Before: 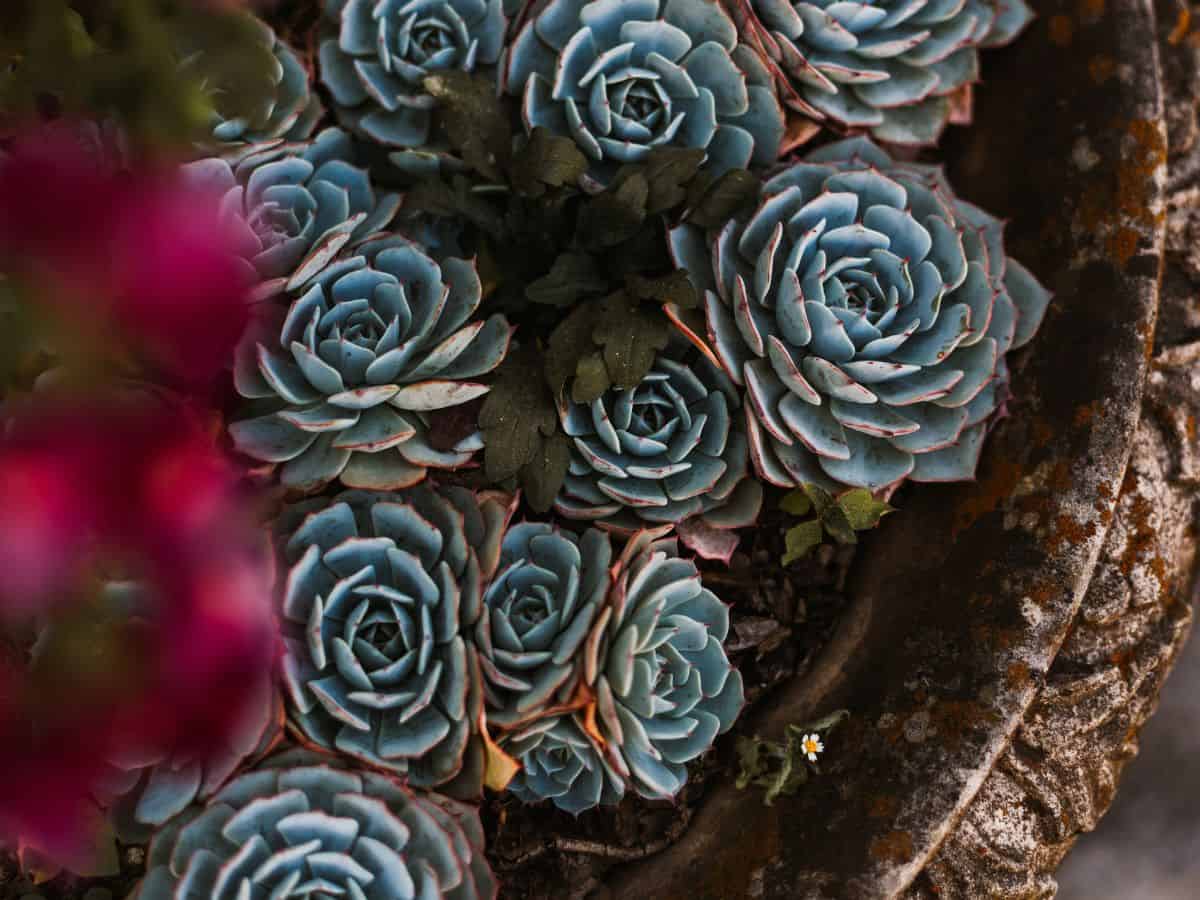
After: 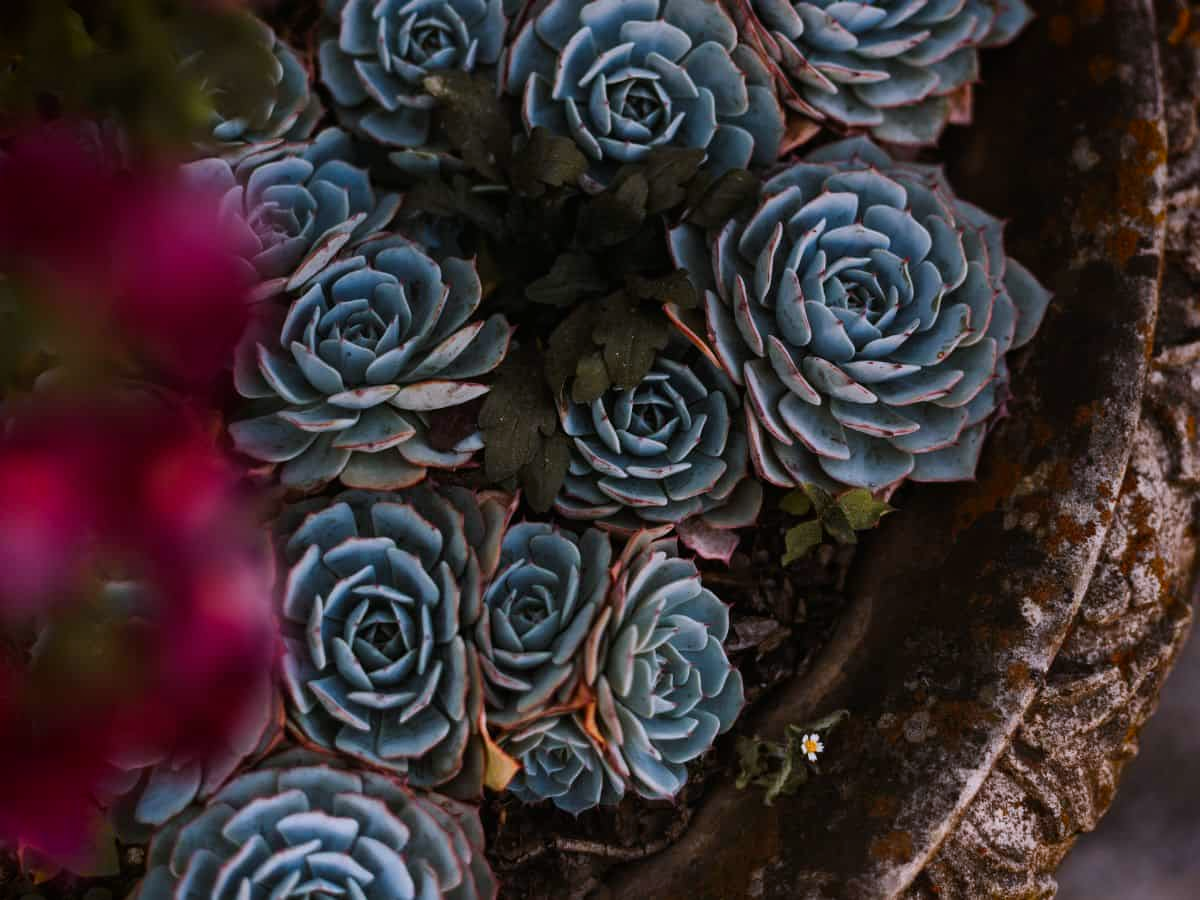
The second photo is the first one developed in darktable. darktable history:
vignetting: fall-off start 88.53%, fall-off radius 44.2%, saturation 0.376, width/height ratio 1.161
white balance: red 1.004, blue 1.096
exposure: exposure -0.05 EV
graduated density: rotation 5.63°, offset 76.9
